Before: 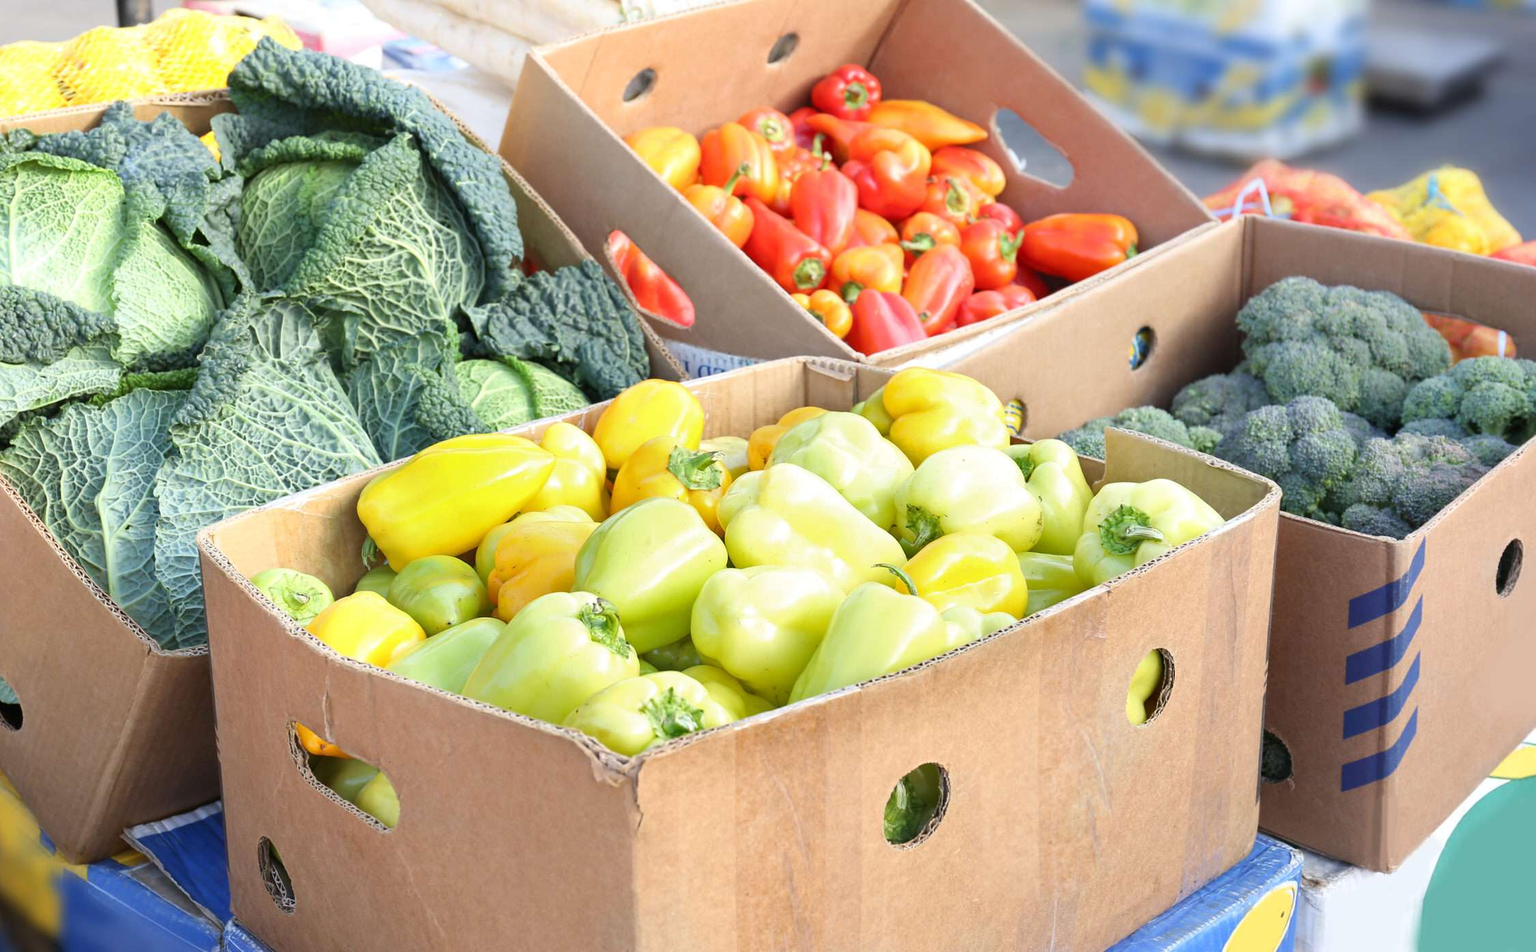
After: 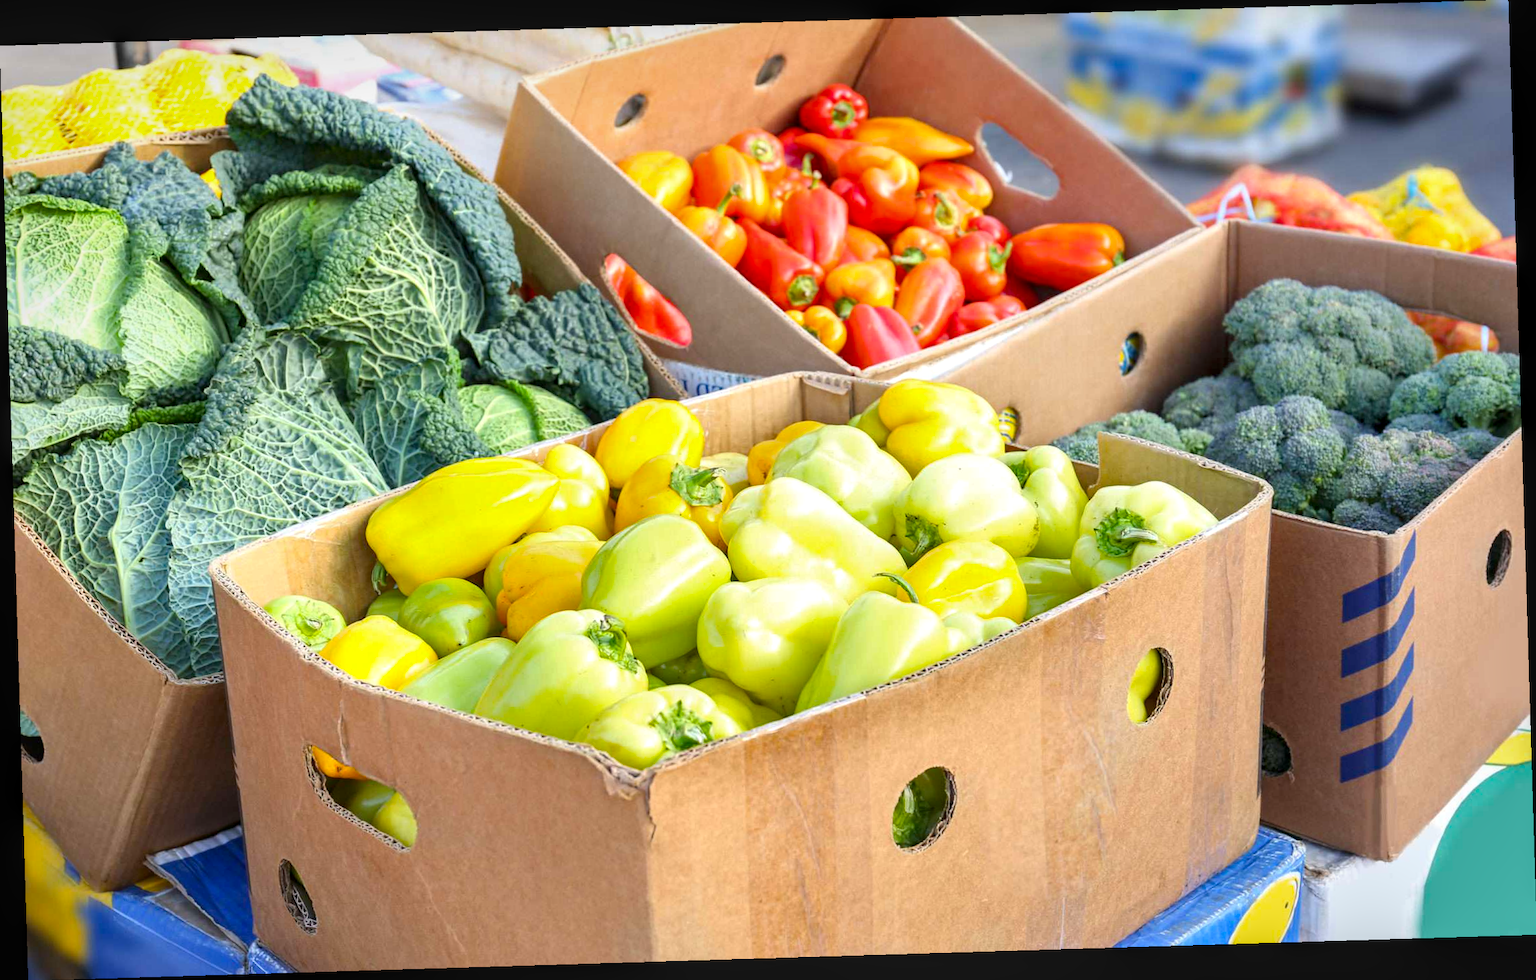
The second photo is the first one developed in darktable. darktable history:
local contrast: on, module defaults
color balance rgb: perceptual saturation grading › global saturation 20%, global vibrance 20%
rotate and perspective: rotation -1.75°, automatic cropping off
